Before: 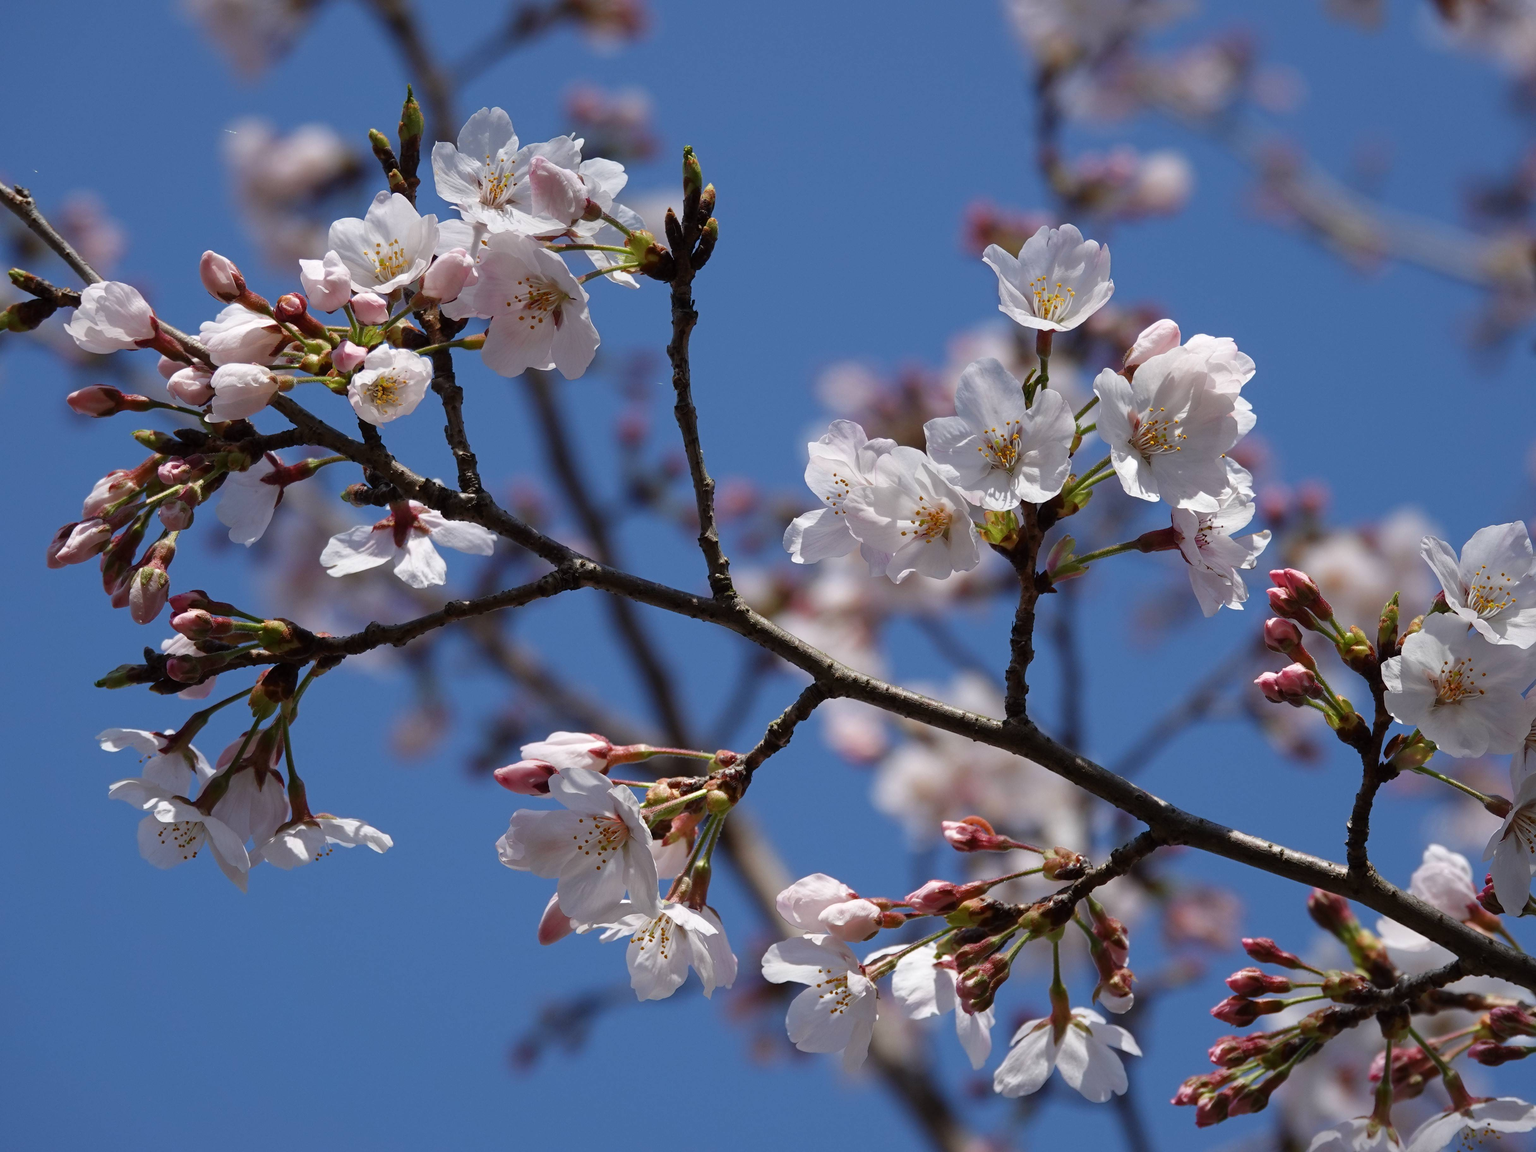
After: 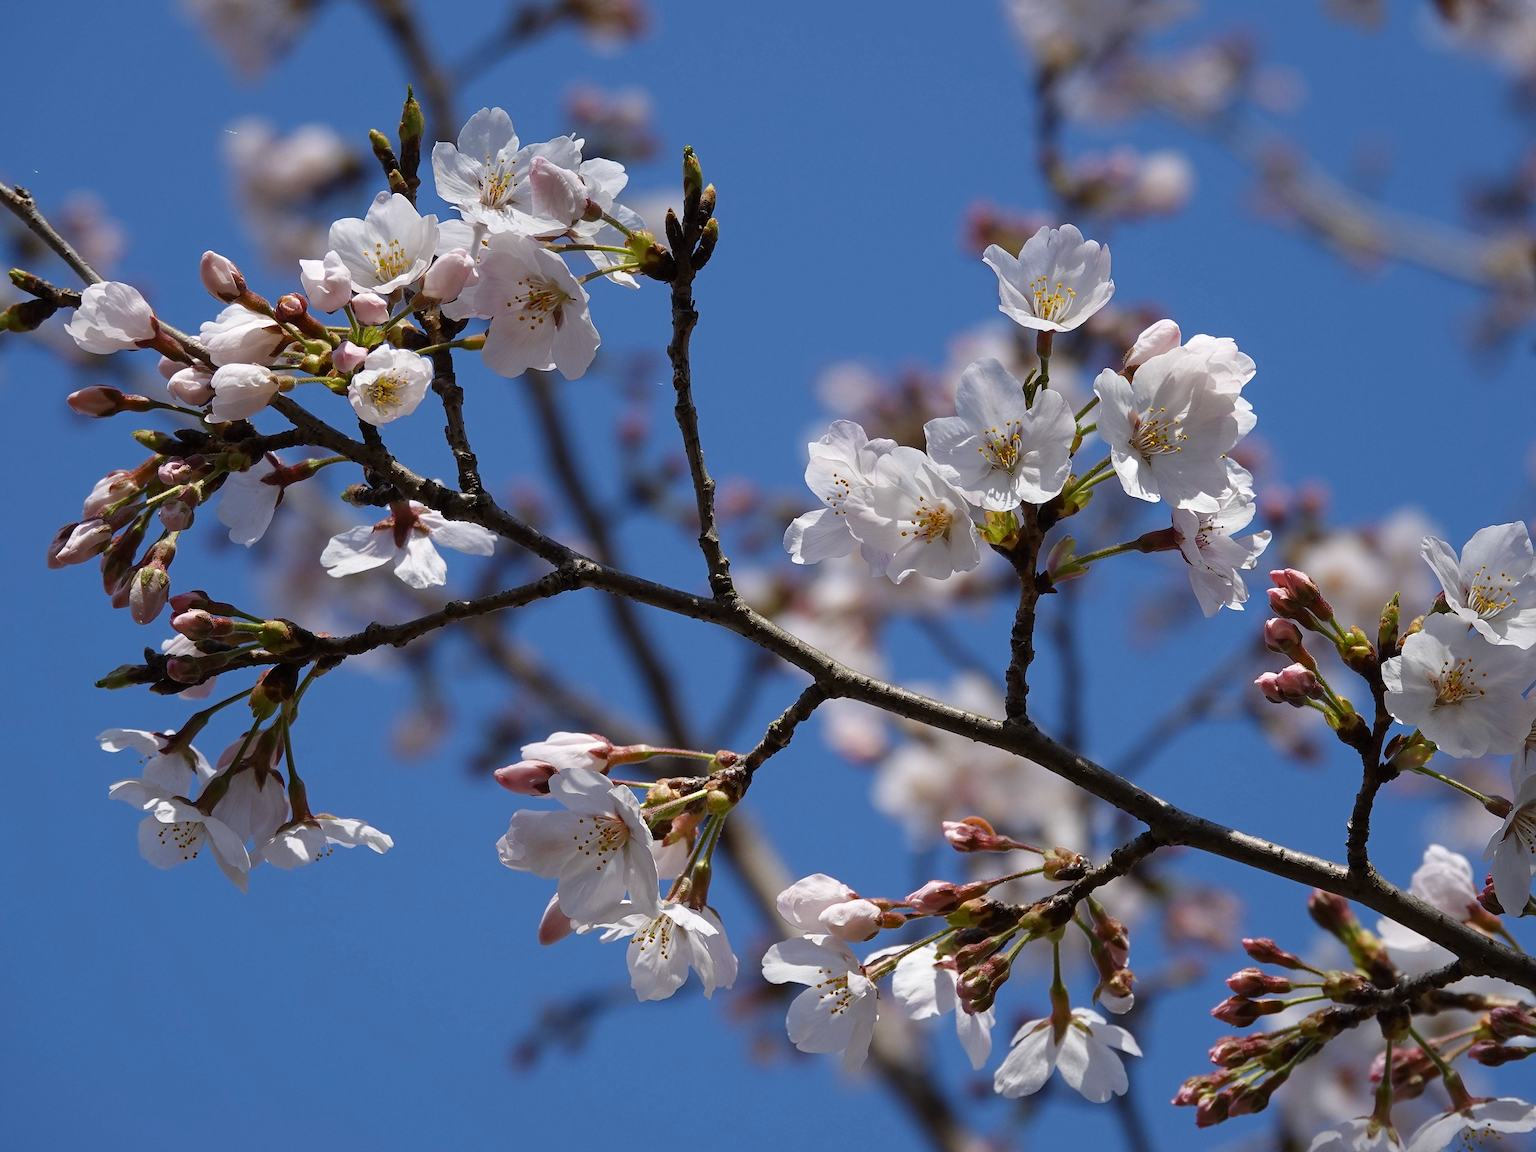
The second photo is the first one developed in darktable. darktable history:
sharpen: on, module defaults
color contrast: green-magenta contrast 0.8, blue-yellow contrast 1.1, unbound 0
